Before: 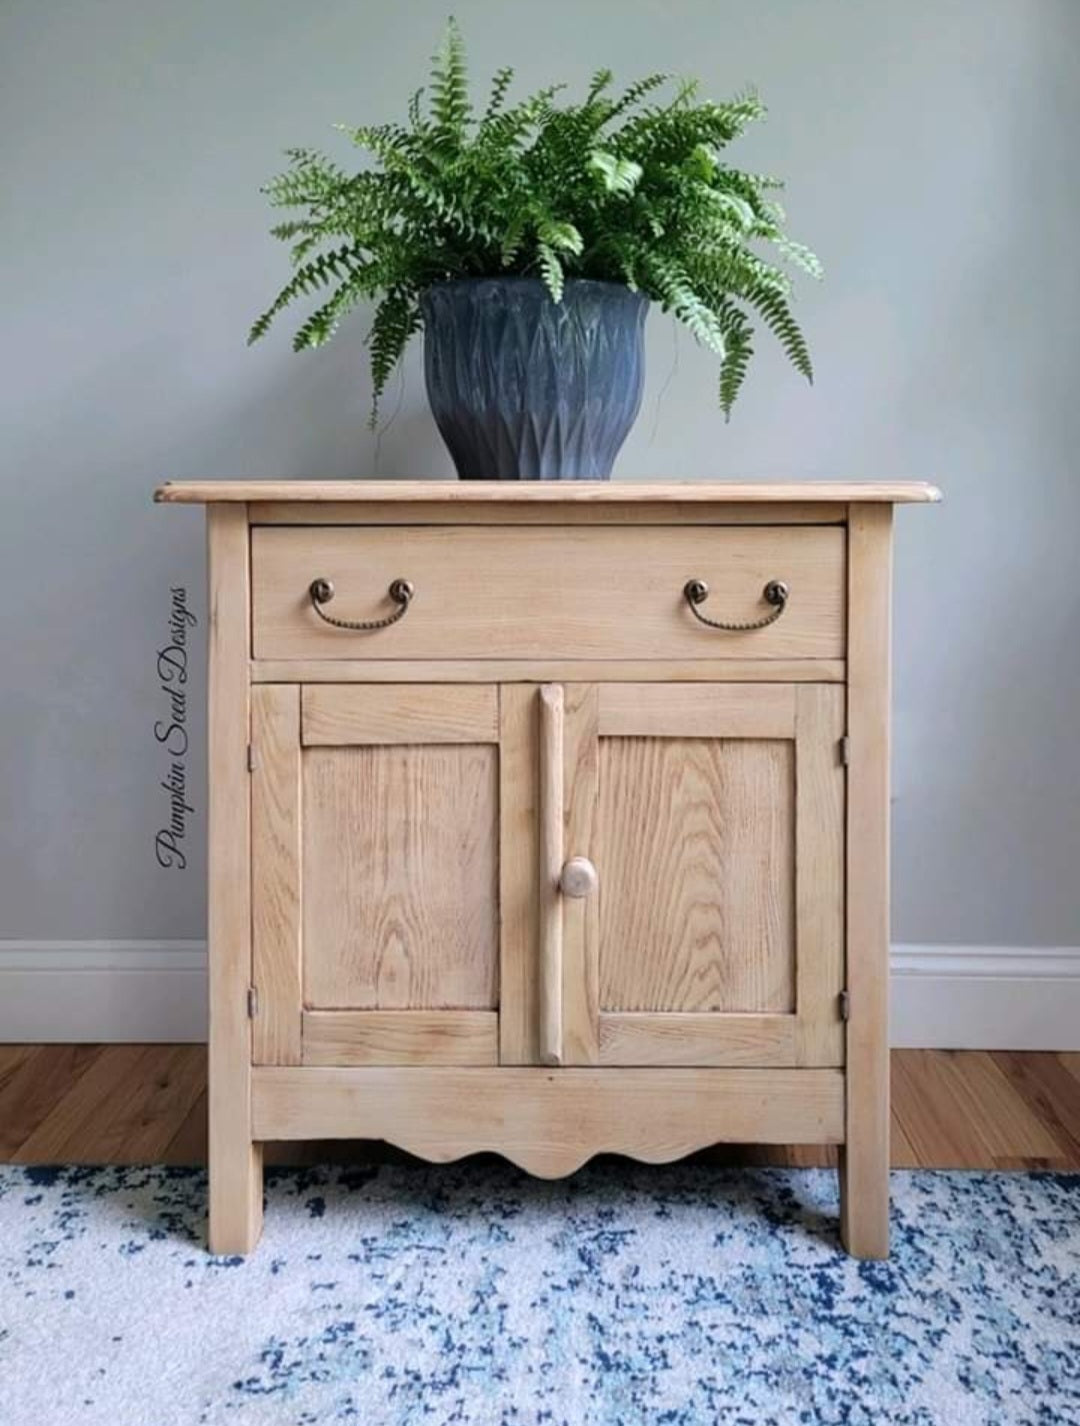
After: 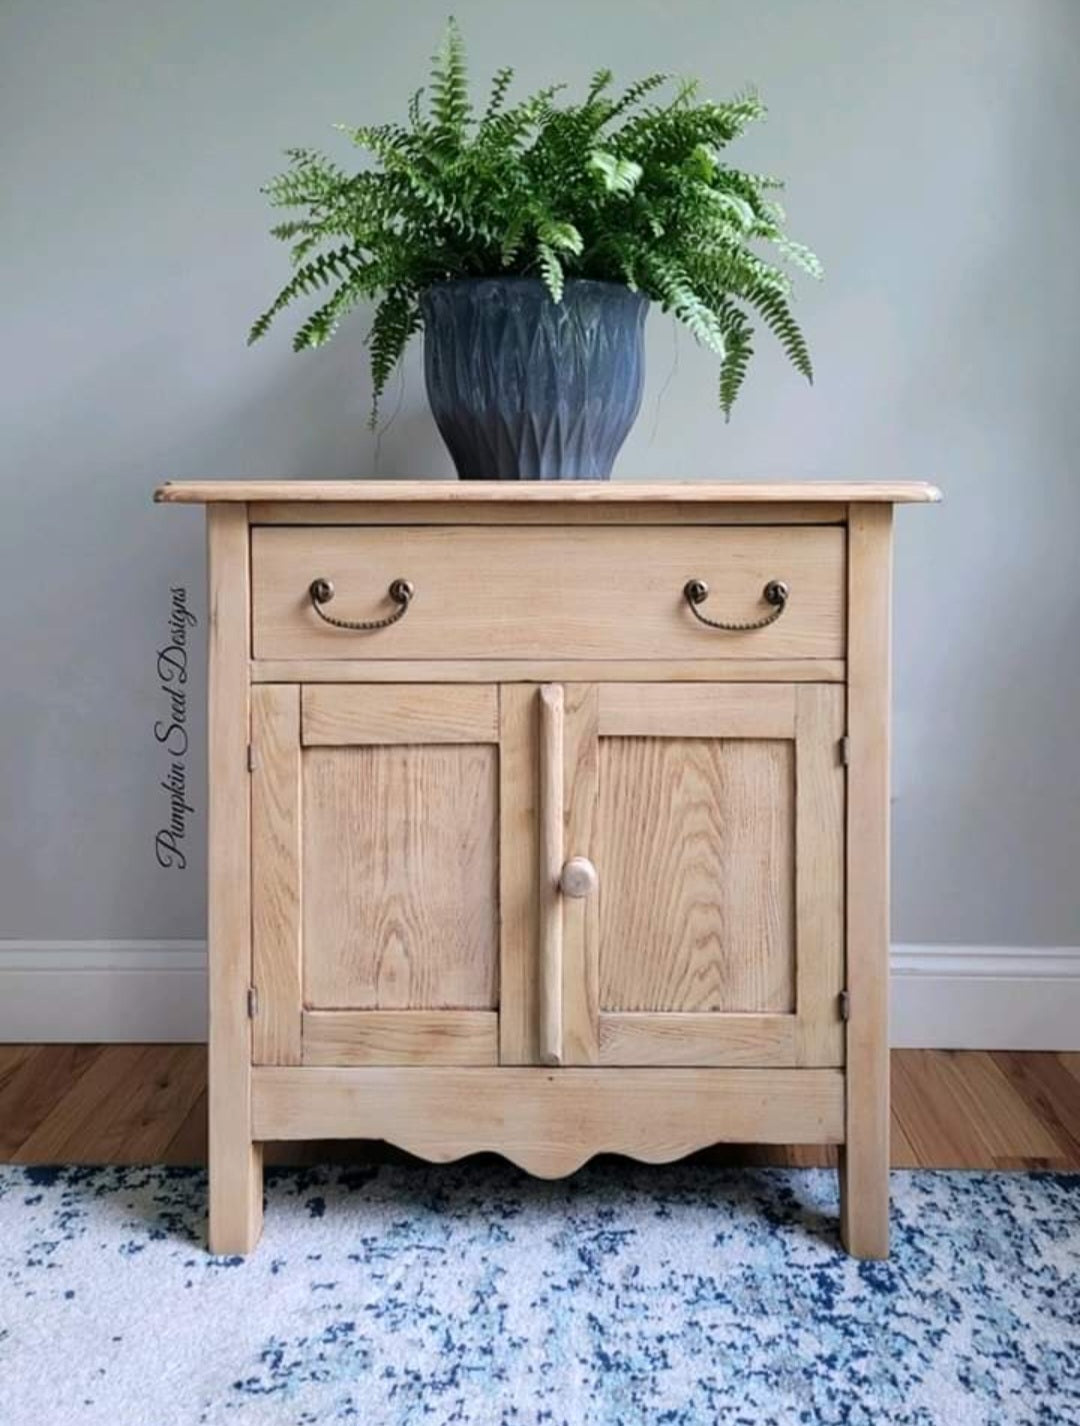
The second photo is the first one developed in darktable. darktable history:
contrast brightness saturation: contrast 0.074
